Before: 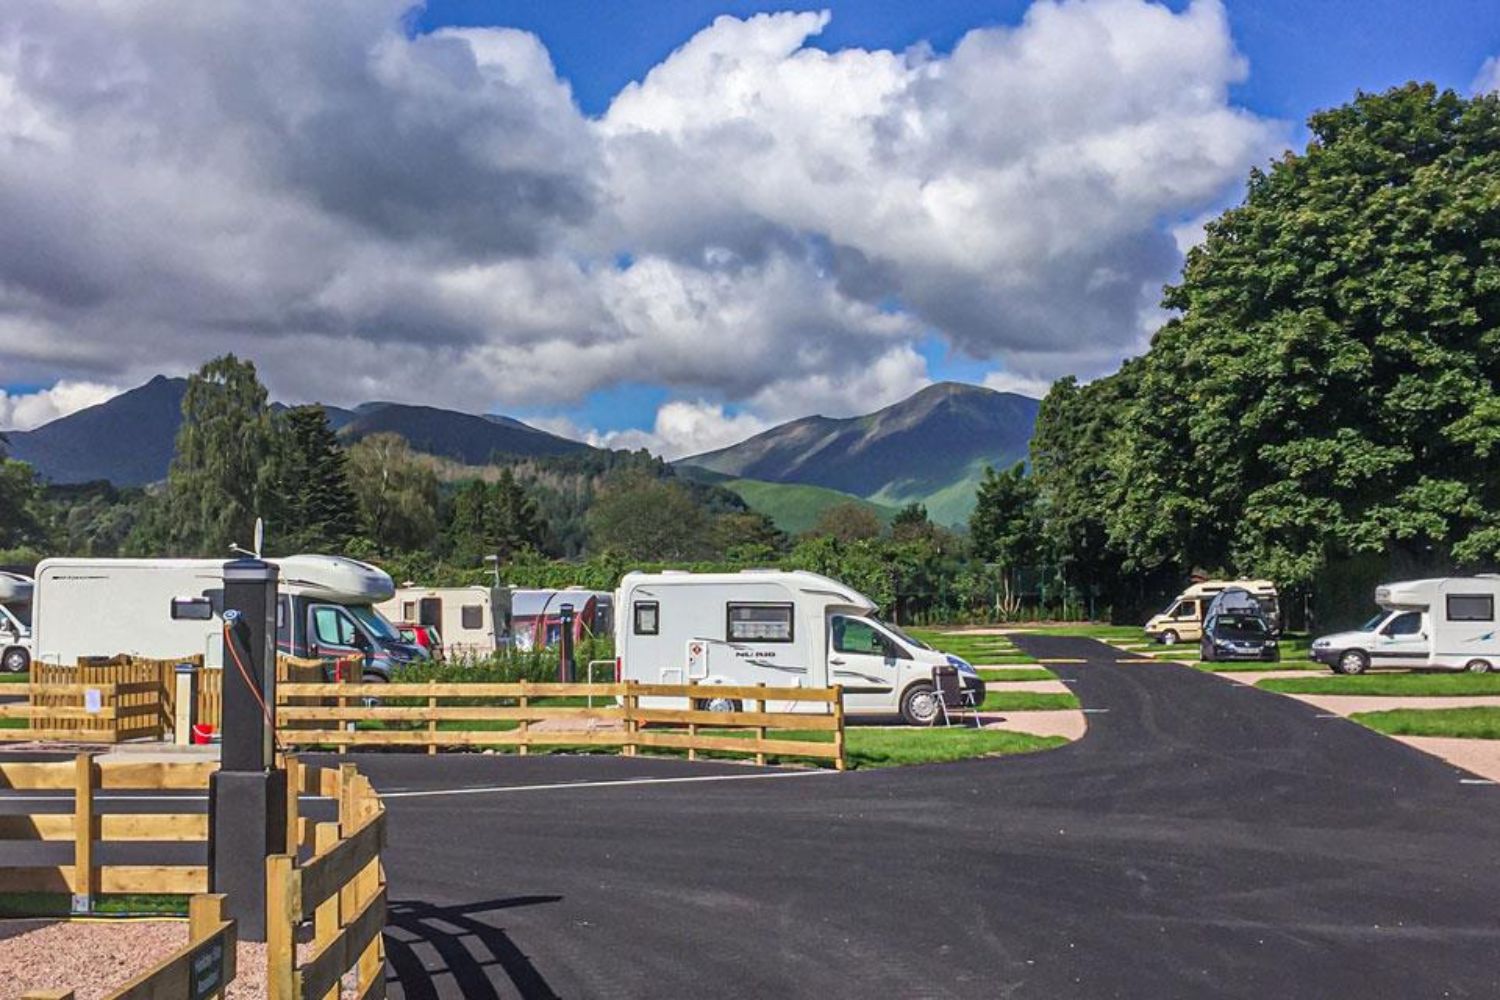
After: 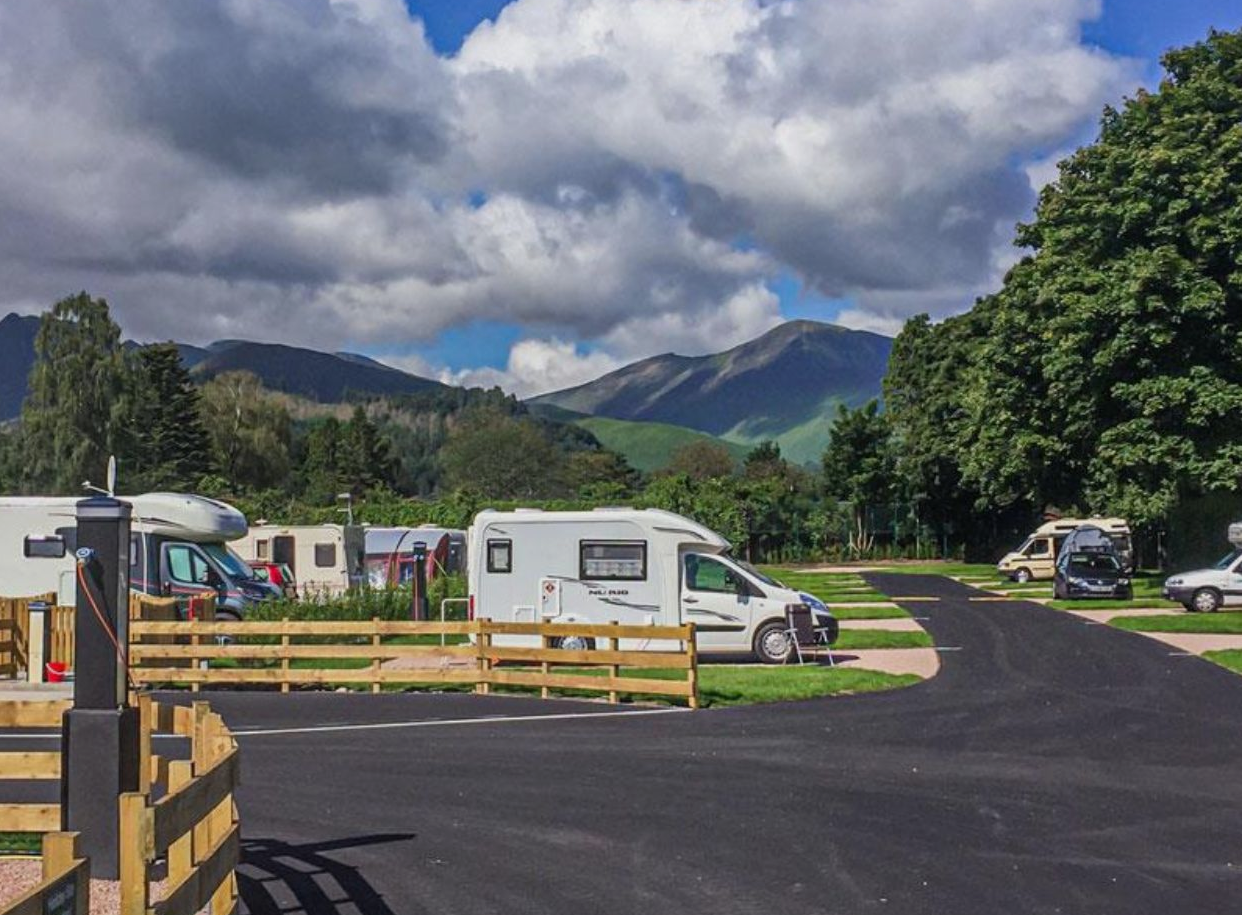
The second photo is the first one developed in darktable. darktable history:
crop: left 9.807%, top 6.259%, right 7.334%, bottom 2.177%
exposure: exposure -0.293 EV, compensate highlight preservation false
